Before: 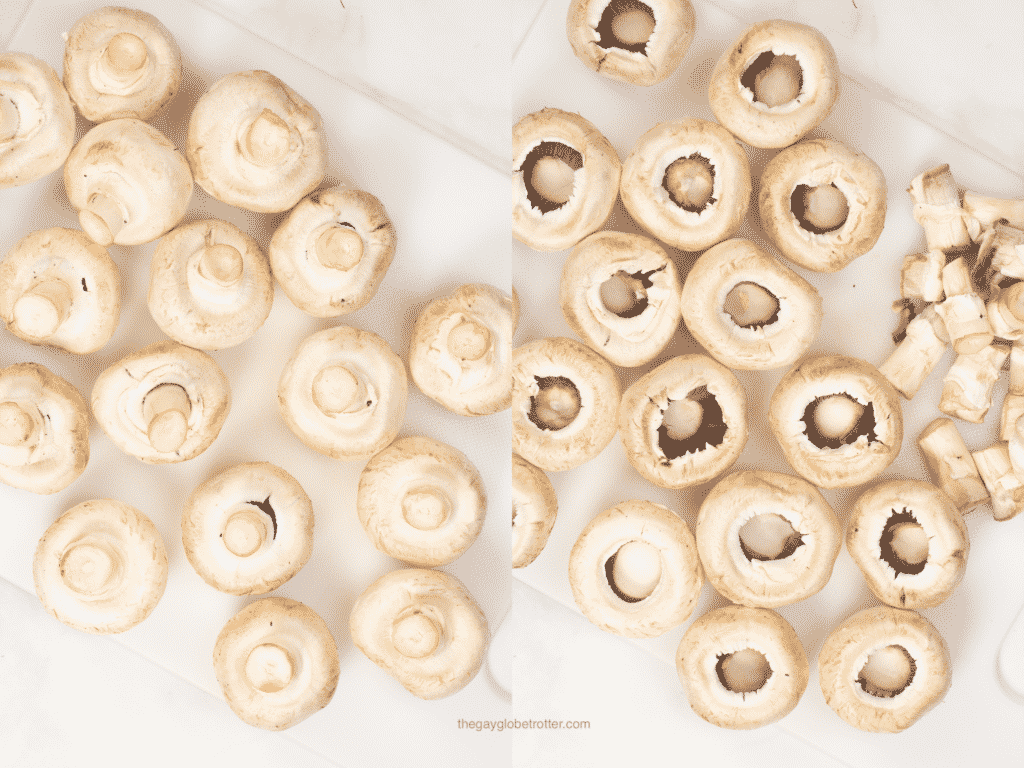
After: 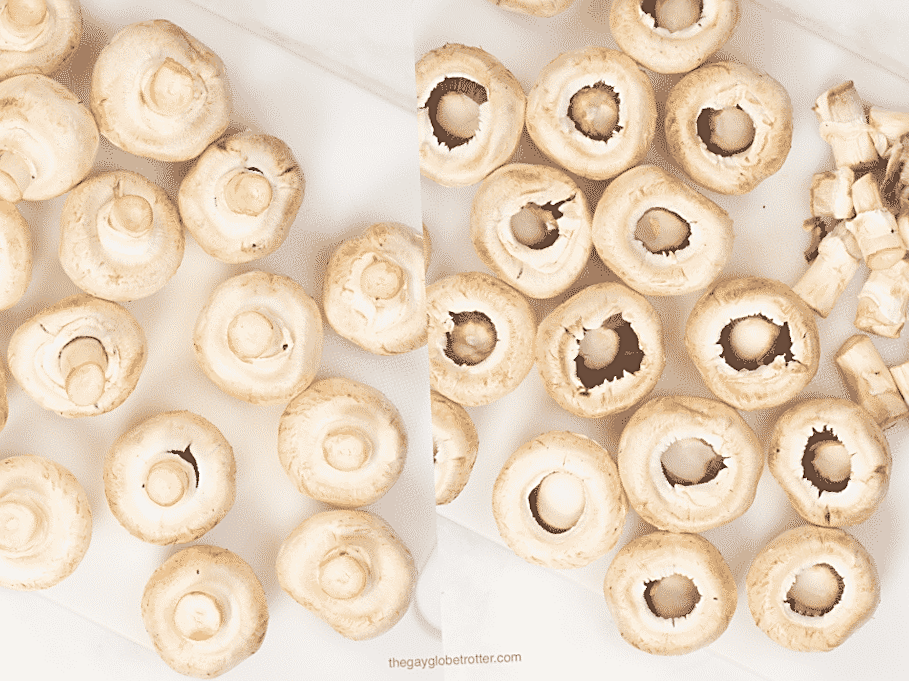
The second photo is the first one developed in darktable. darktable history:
sharpen: on, module defaults
shadows and highlights: shadows 31.25, highlights 0.167, soften with gaussian
crop and rotate: angle 2.71°, left 5.719%, top 5.701%
